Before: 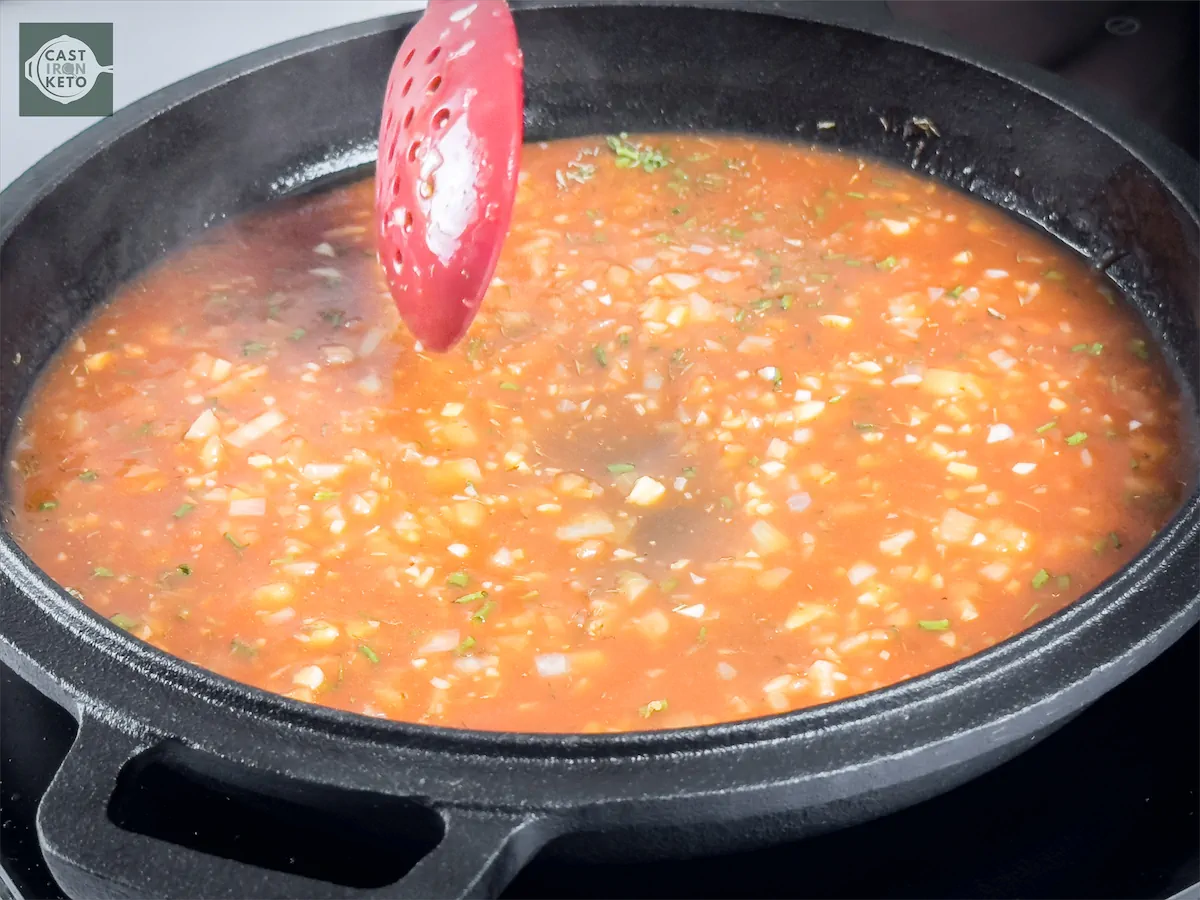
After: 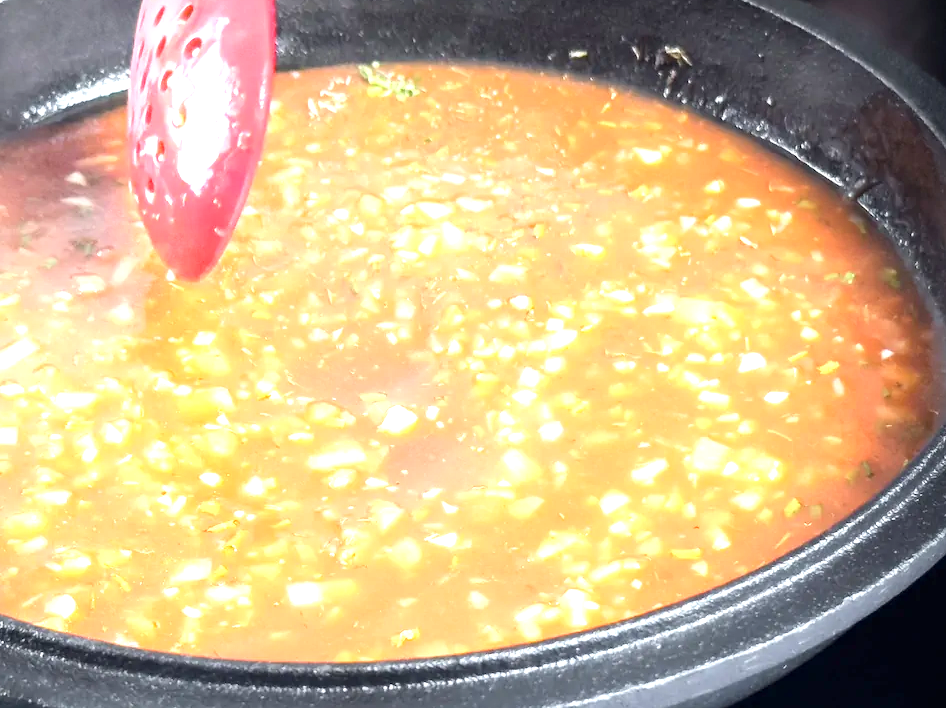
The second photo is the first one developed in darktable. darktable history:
exposure: exposure 1 EV, compensate highlight preservation false
crop and rotate: left 20.74%, top 7.912%, right 0.375%, bottom 13.378%
